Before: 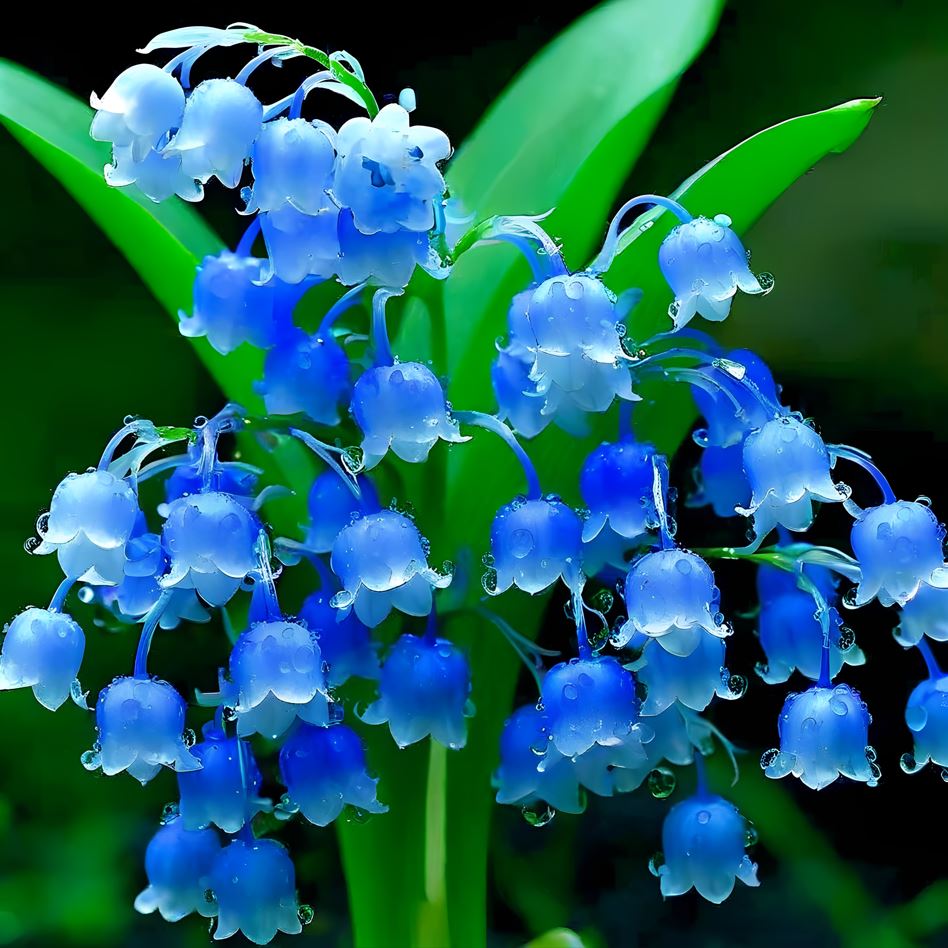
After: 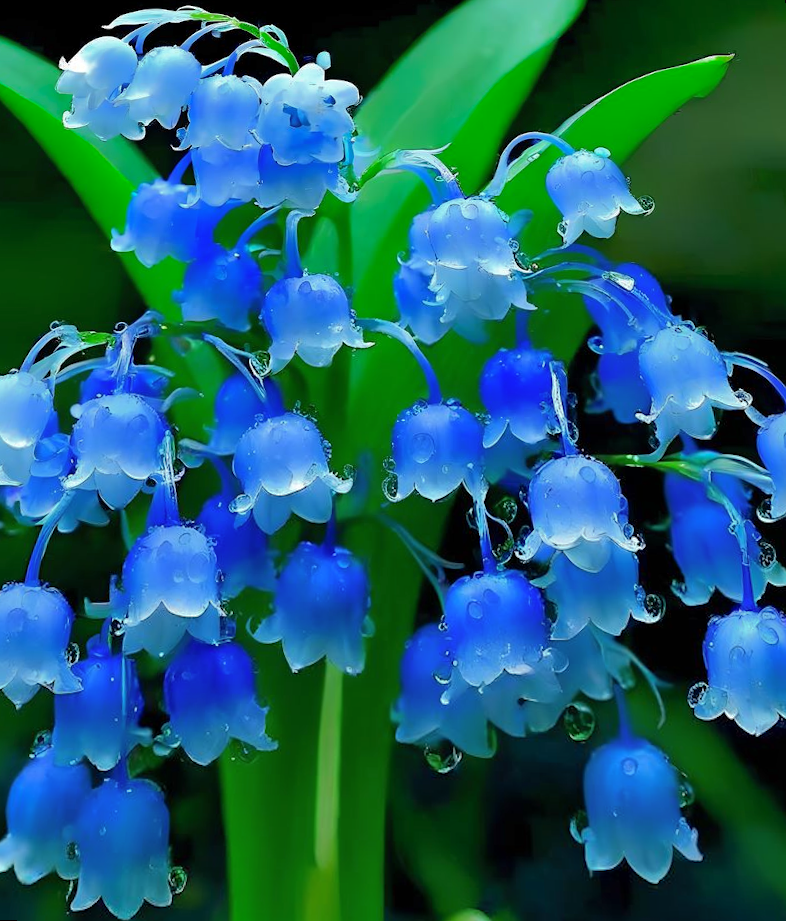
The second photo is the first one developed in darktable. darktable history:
rotate and perspective: rotation 0.72°, lens shift (vertical) -0.352, lens shift (horizontal) -0.051, crop left 0.152, crop right 0.859, crop top 0.019, crop bottom 0.964
shadows and highlights: shadows 40, highlights -60
